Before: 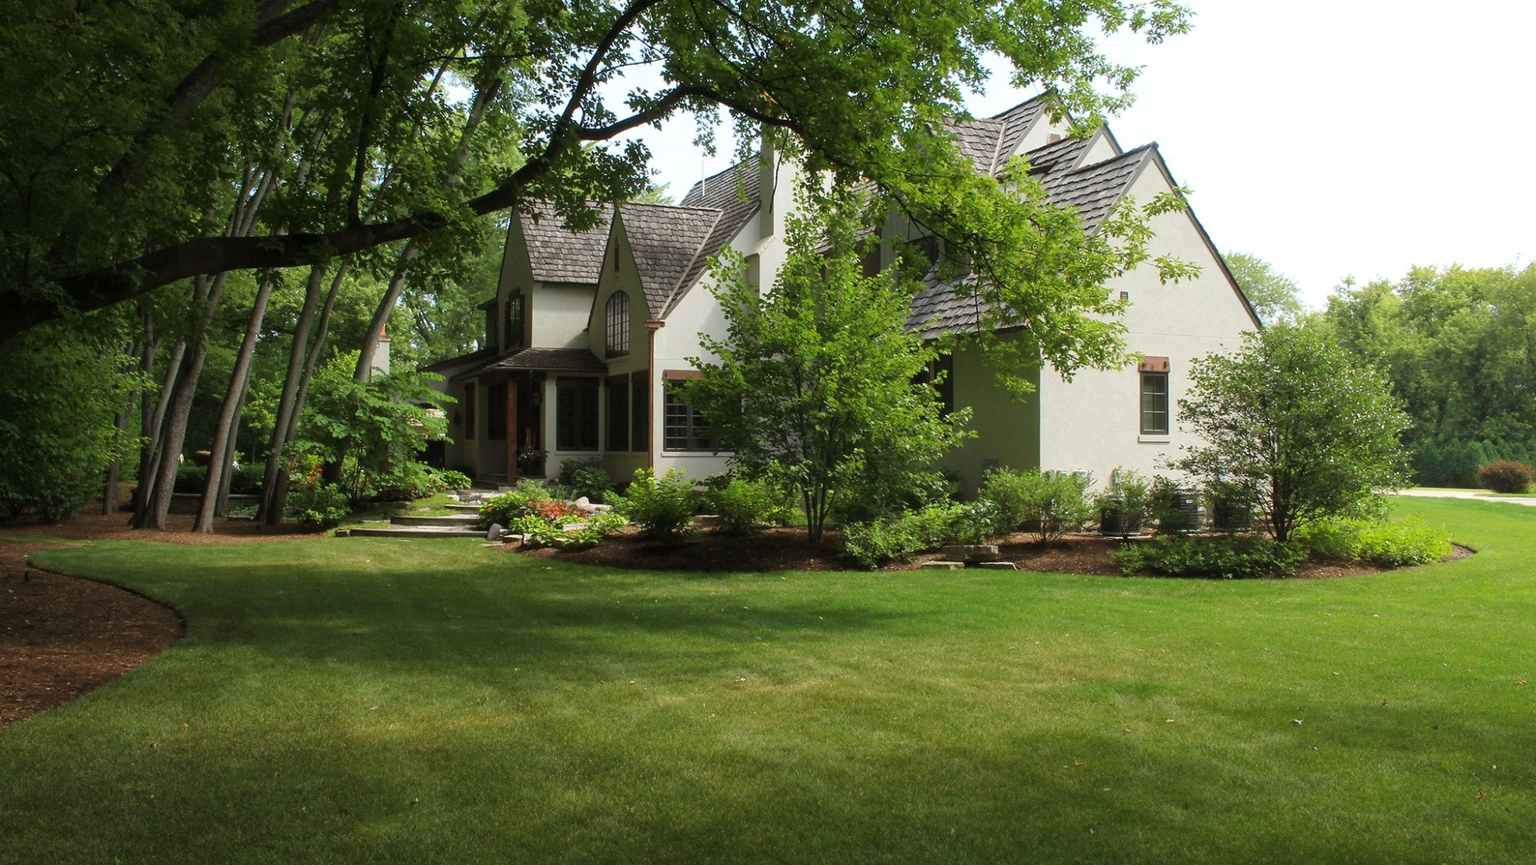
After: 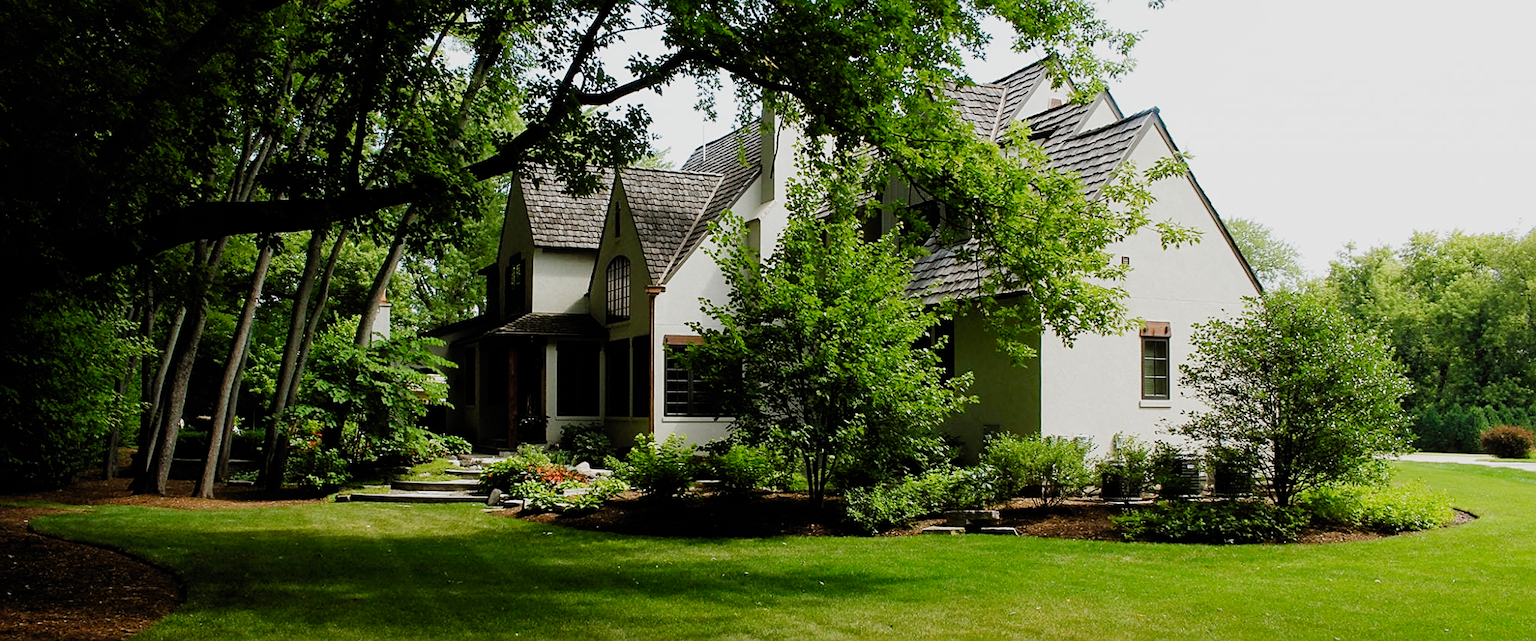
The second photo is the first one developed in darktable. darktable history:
sharpen: on, module defaults
crop: top 4.113%, bottom 21.624%
filmic rgb: black relative exposure -5.11 EV, white relative exposure 3.99 EV, hardness 2.87, contrast 1.299, highlights saturation mix -10.02%, preserve chrominance no, color science v3 (2019), use custom middle-gray values true
